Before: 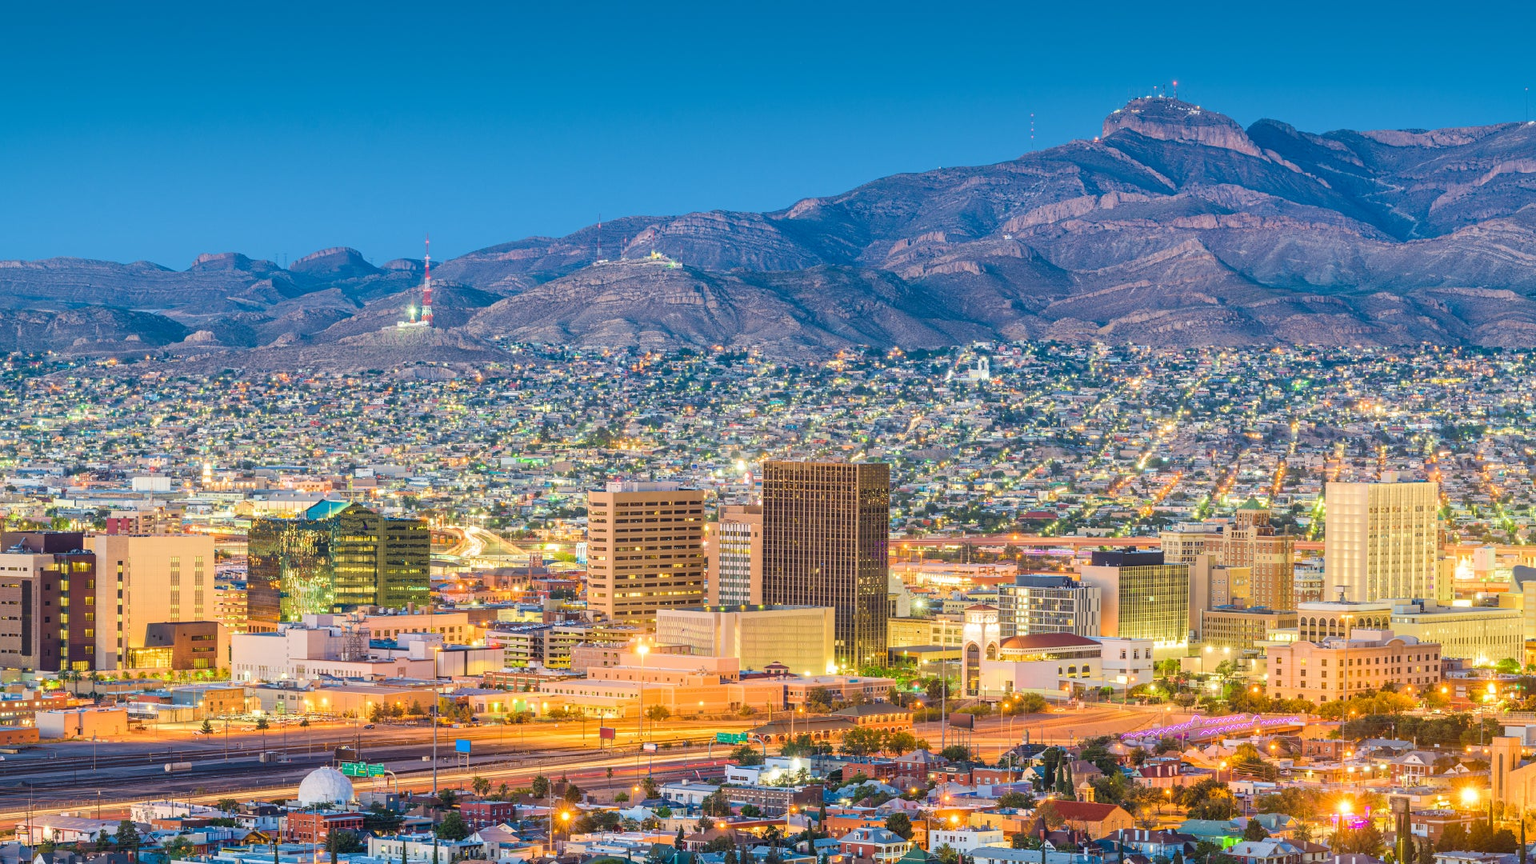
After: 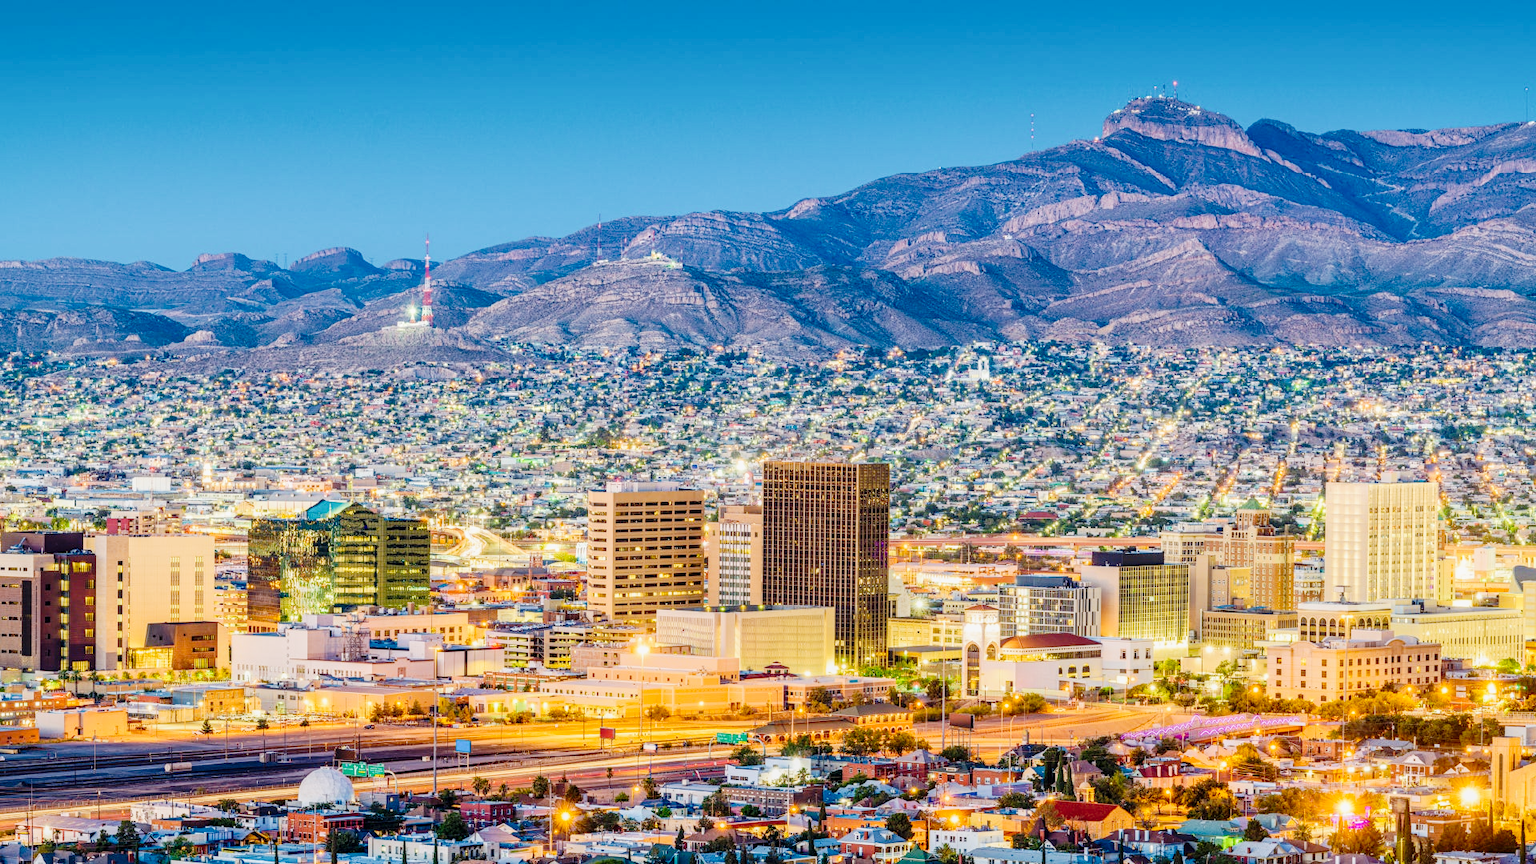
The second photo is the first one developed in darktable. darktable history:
local contrast: shadows 93%, midtone range 0.495
tone curve: curves: ch0 [(0, 0.006) (0.184, 0.117) (0.405, 0.46) (0.456, 0.528) (0.634, 0.728) (0.877, 0.89) (0.984, 0.935)]; ch1 [(0, 0) (0.443, 0.43) (0.492, 0.489) (0.566, 0.579) (0.595, 0.625) (0.608, 0.667) (0.65, 0.729) (1, 1)]; ch2 [(0, 0) (0.33, 0.301) (0.421, 0.443) (0.447, 0.489) (0.492, 0.498) (0.537, 0.583) (0.586, 0.591) (0.663, 0.686) (1, 1)], preserve colors none
